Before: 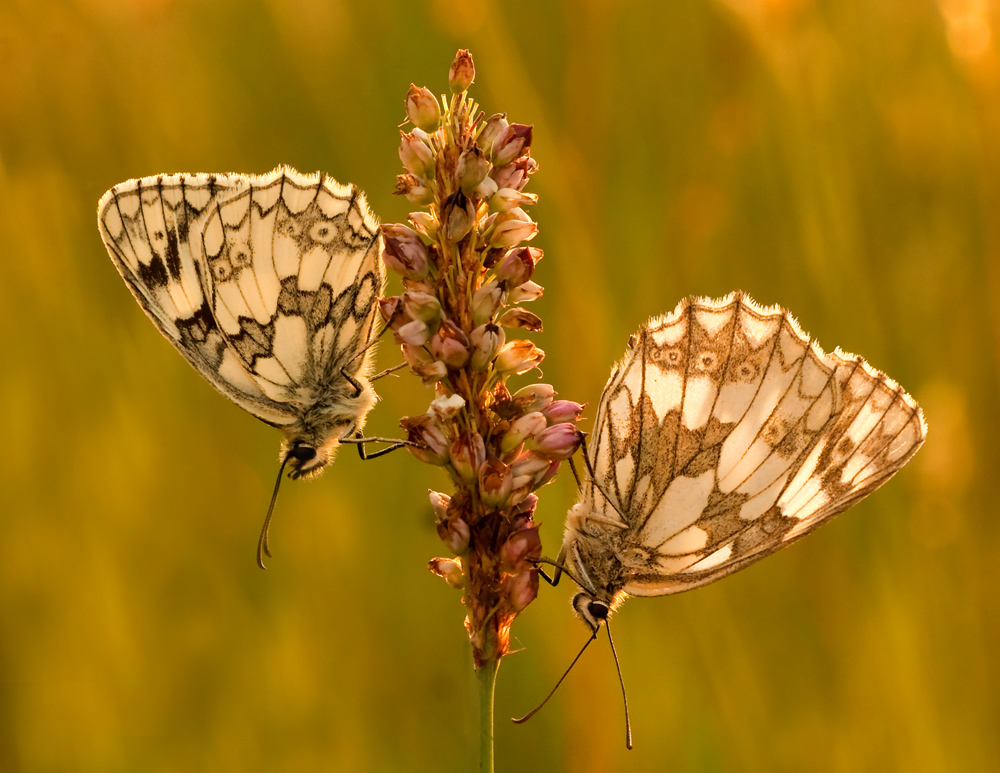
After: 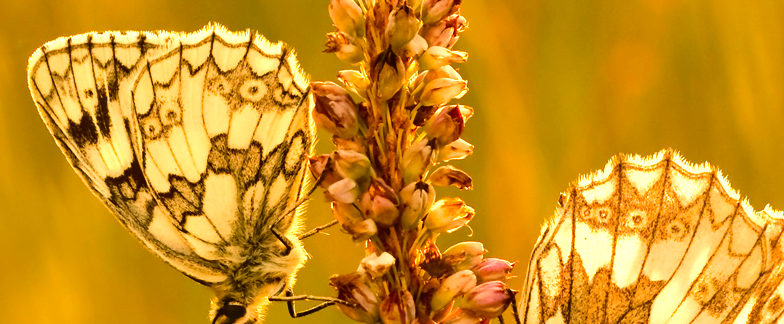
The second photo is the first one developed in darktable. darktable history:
exposure: black level correction 0, exposure 0.699 EV, compensate highlight preservation false
color correction: highlights a* 8.27, highlights b* 15.86, shadows a* -0.559, shadows b* 27.06
tone curve: curves: ch0 [(0, 0) (0.003, 0.005) (0.011, 0.021) (0.025, 0.042) (0.044, 0.065) (0.069, 0.074) (0.1, 0.092) (0.136, 0.123) (0.177, 0.159) (0.224, 0.2) (0.277, 0.252) (0.335, 0.32) (0.399, 0.392) (0.468, 0.468) (0.543, 0.549) (0.623, 0.638) (0.709, 0.721) (0.801, 0.812) (0.898, 0.896) (1, 1)], color space Lab, independent channels, preserve colors none
crop: left 7.022%, top 18.431%, right 14.501%, bottom 39.649%
